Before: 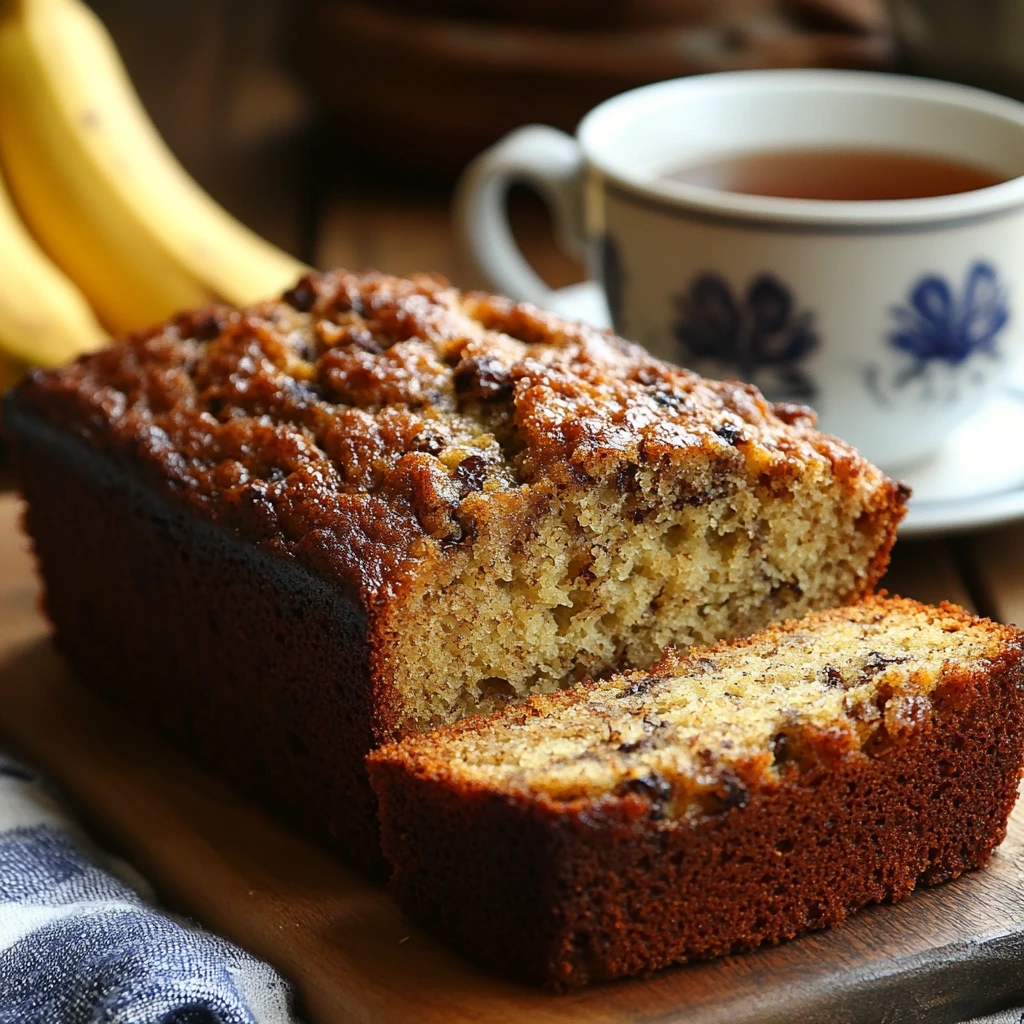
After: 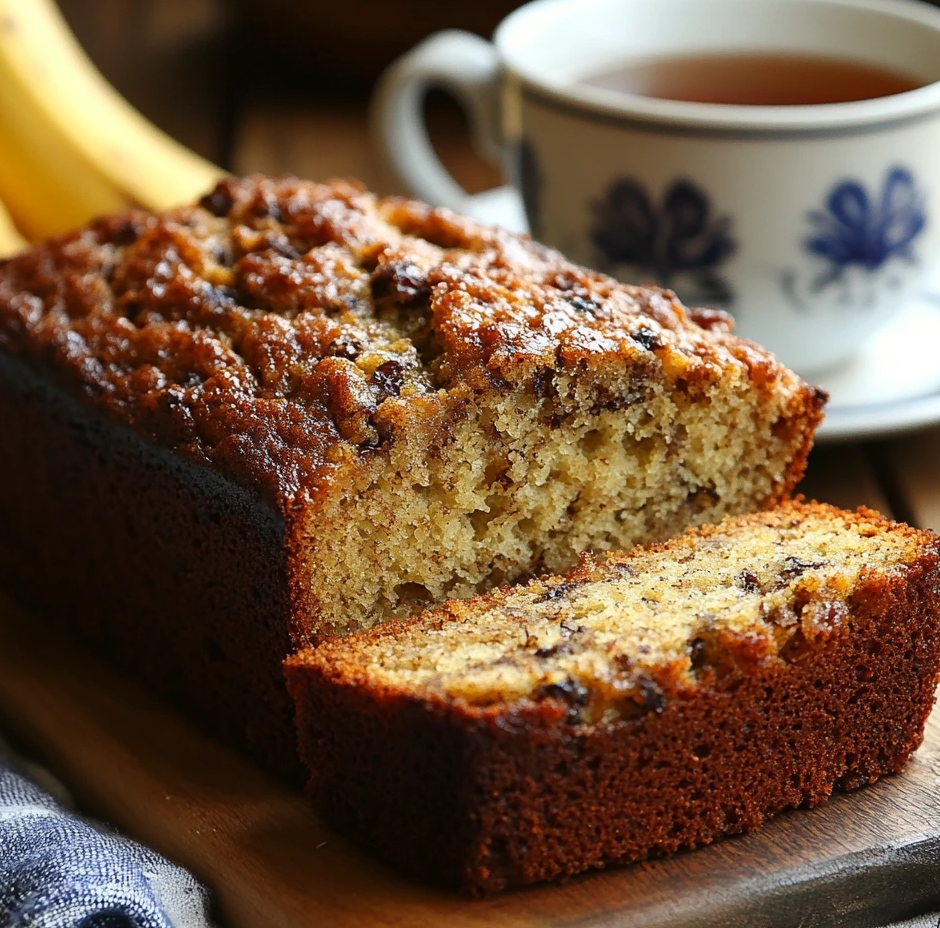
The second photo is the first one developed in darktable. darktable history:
crop and rotate: left 8.155%, top 9.286%
